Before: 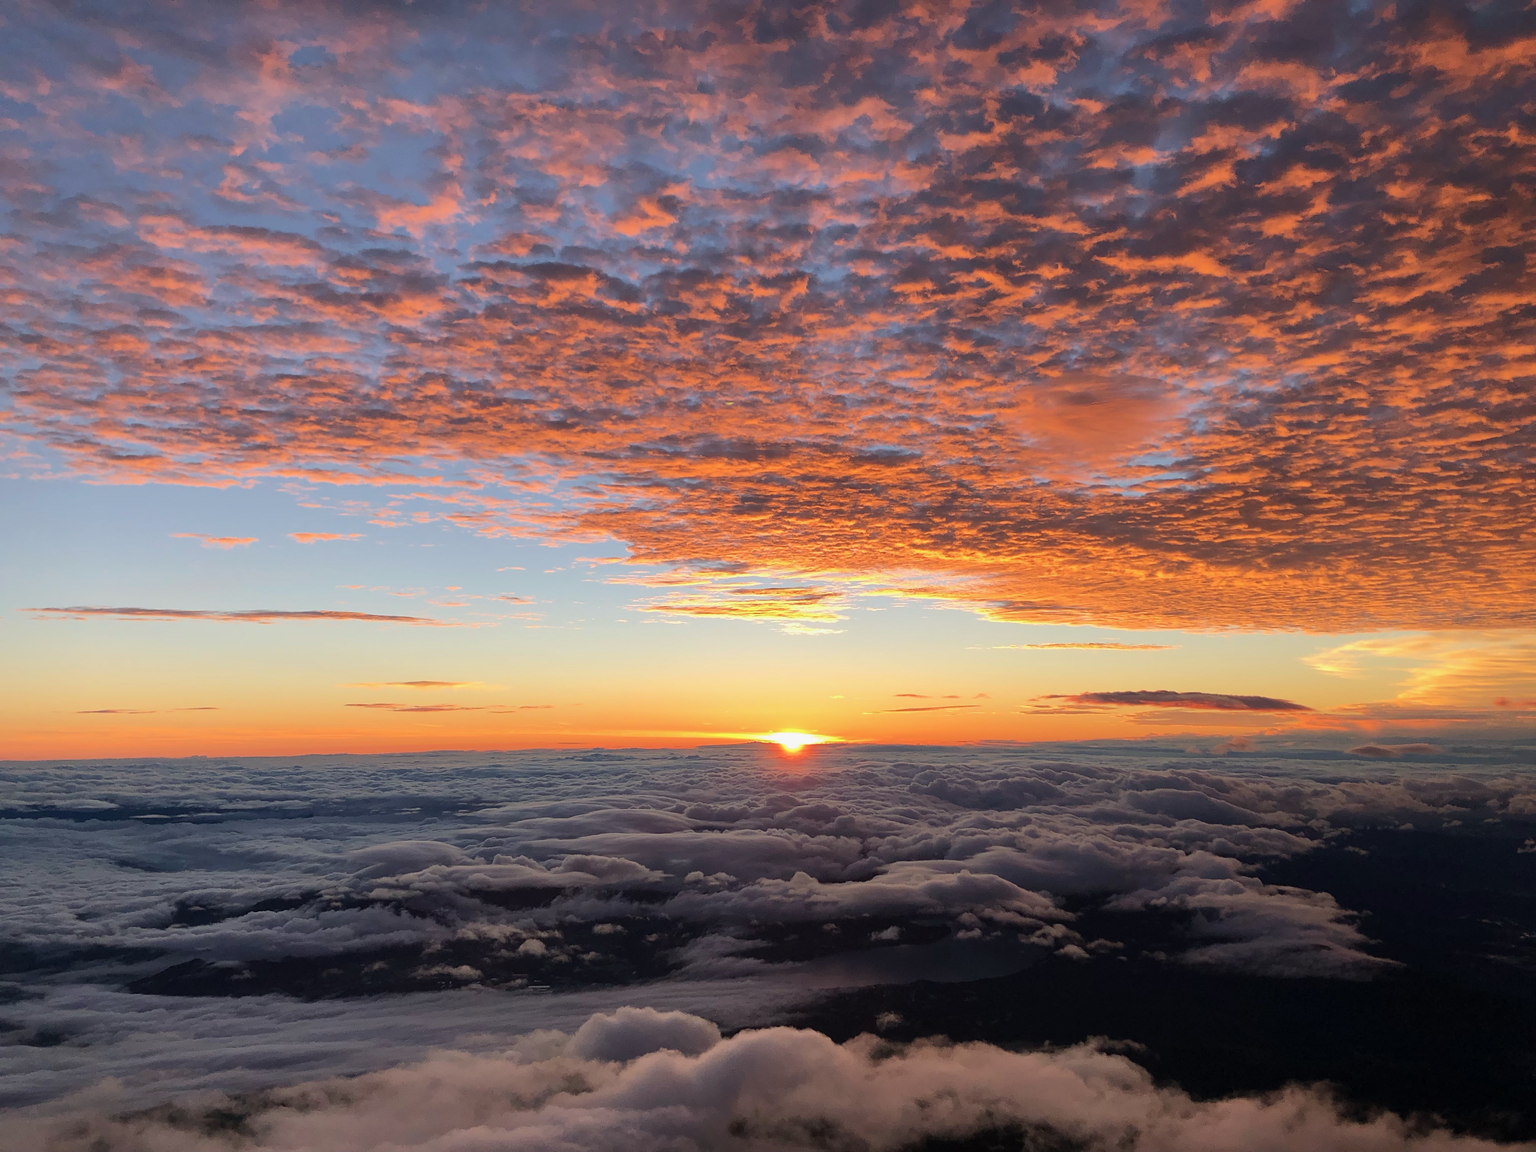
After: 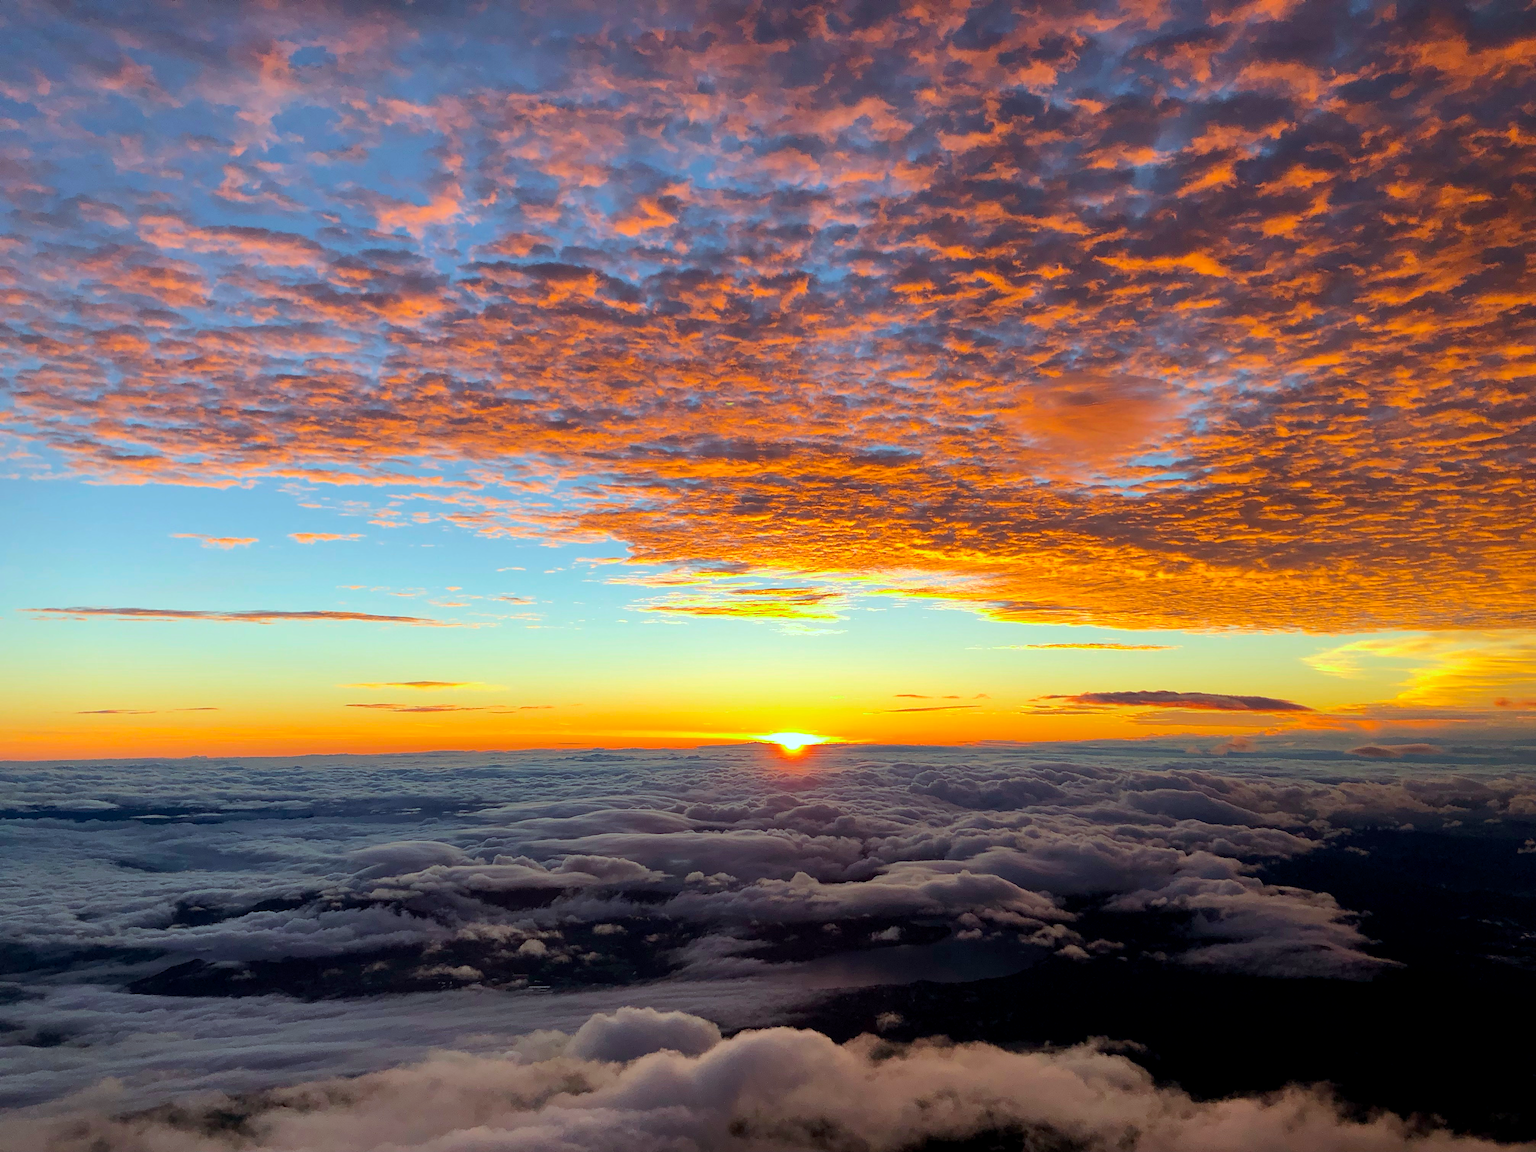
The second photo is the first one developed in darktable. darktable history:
color balance rgb: highlights gain › luminance 15.511%, highlights gain › chroma 3.934%, highlights gain › hue 206.09°, linear chroma grading › global chroma 0.942%, perceptual saturation grading › global saturation 25.198%, global vibrance 20%
